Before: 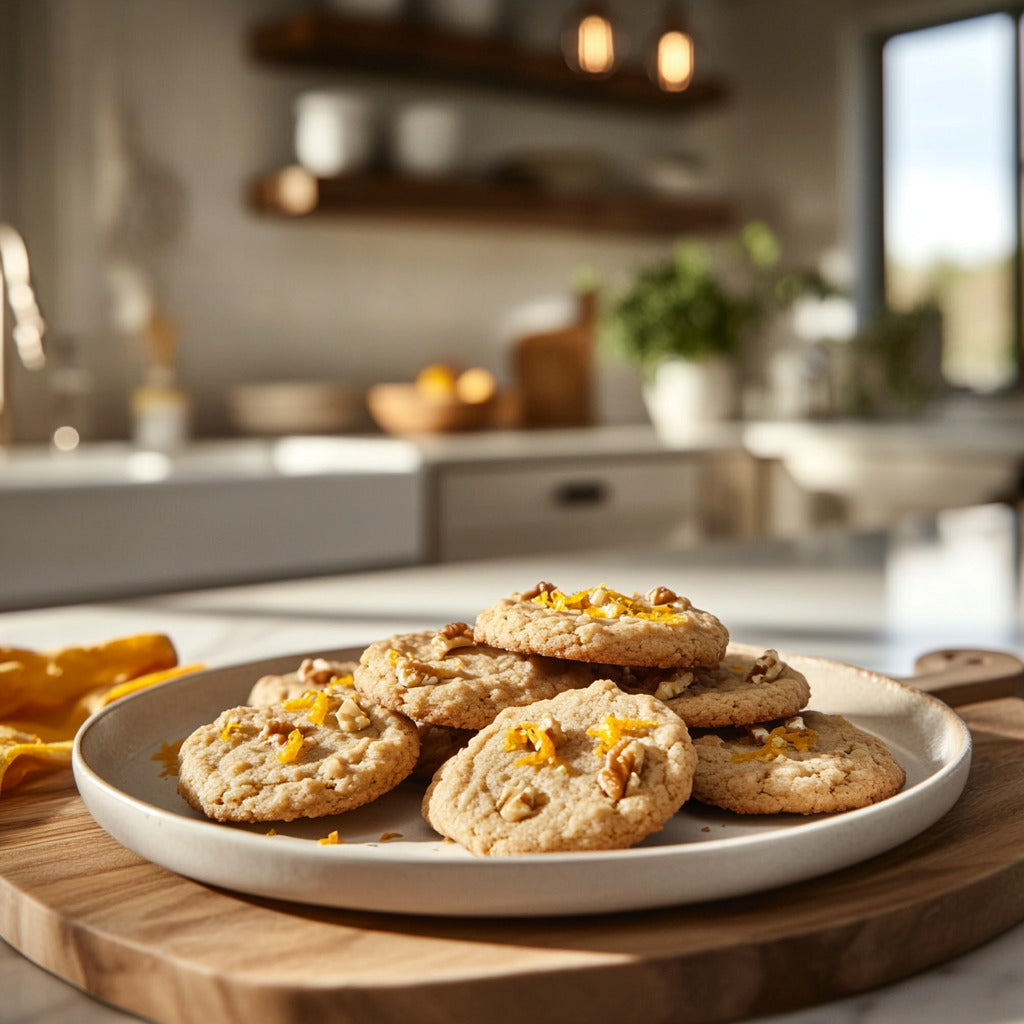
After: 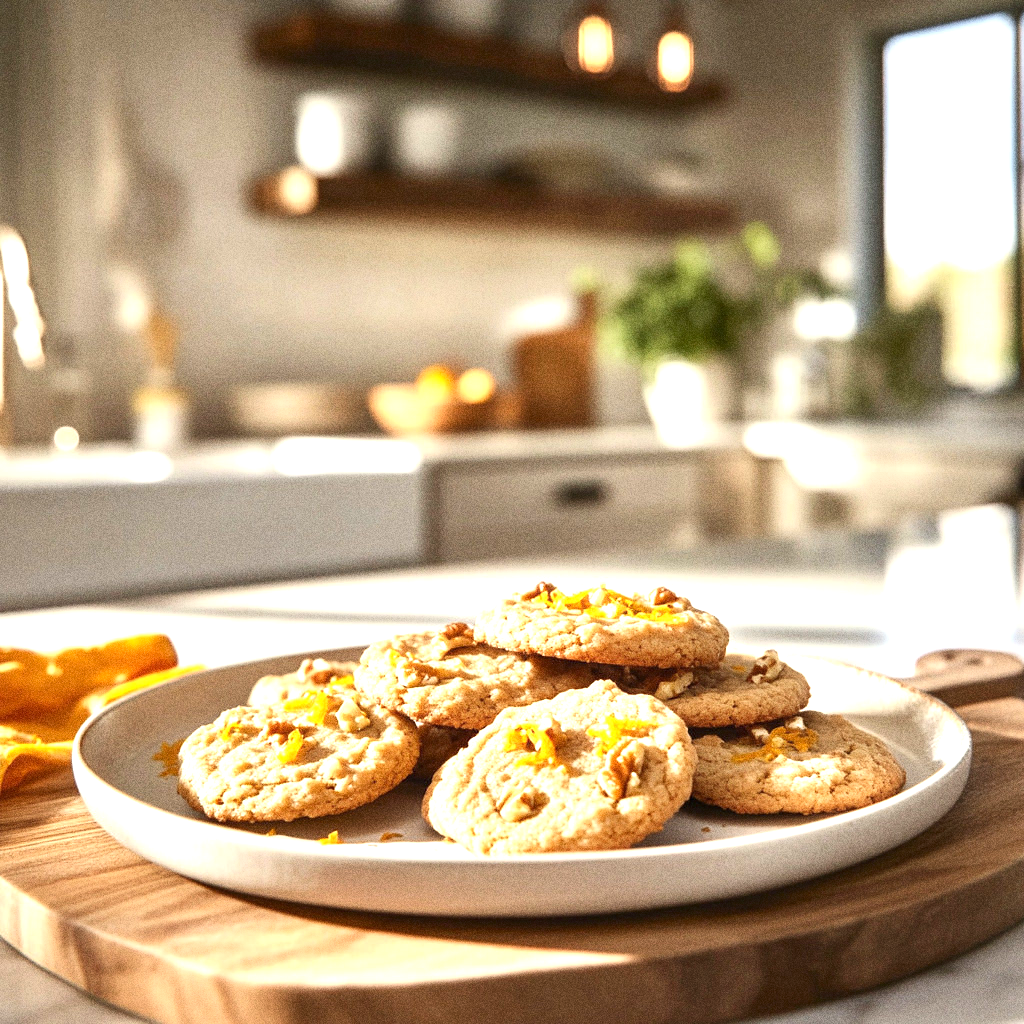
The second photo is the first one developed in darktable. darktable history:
grain: coarseness 0.09 ISO, strength 40%
exposure: exposure 1.137 EV, compensate highlight preservation false
